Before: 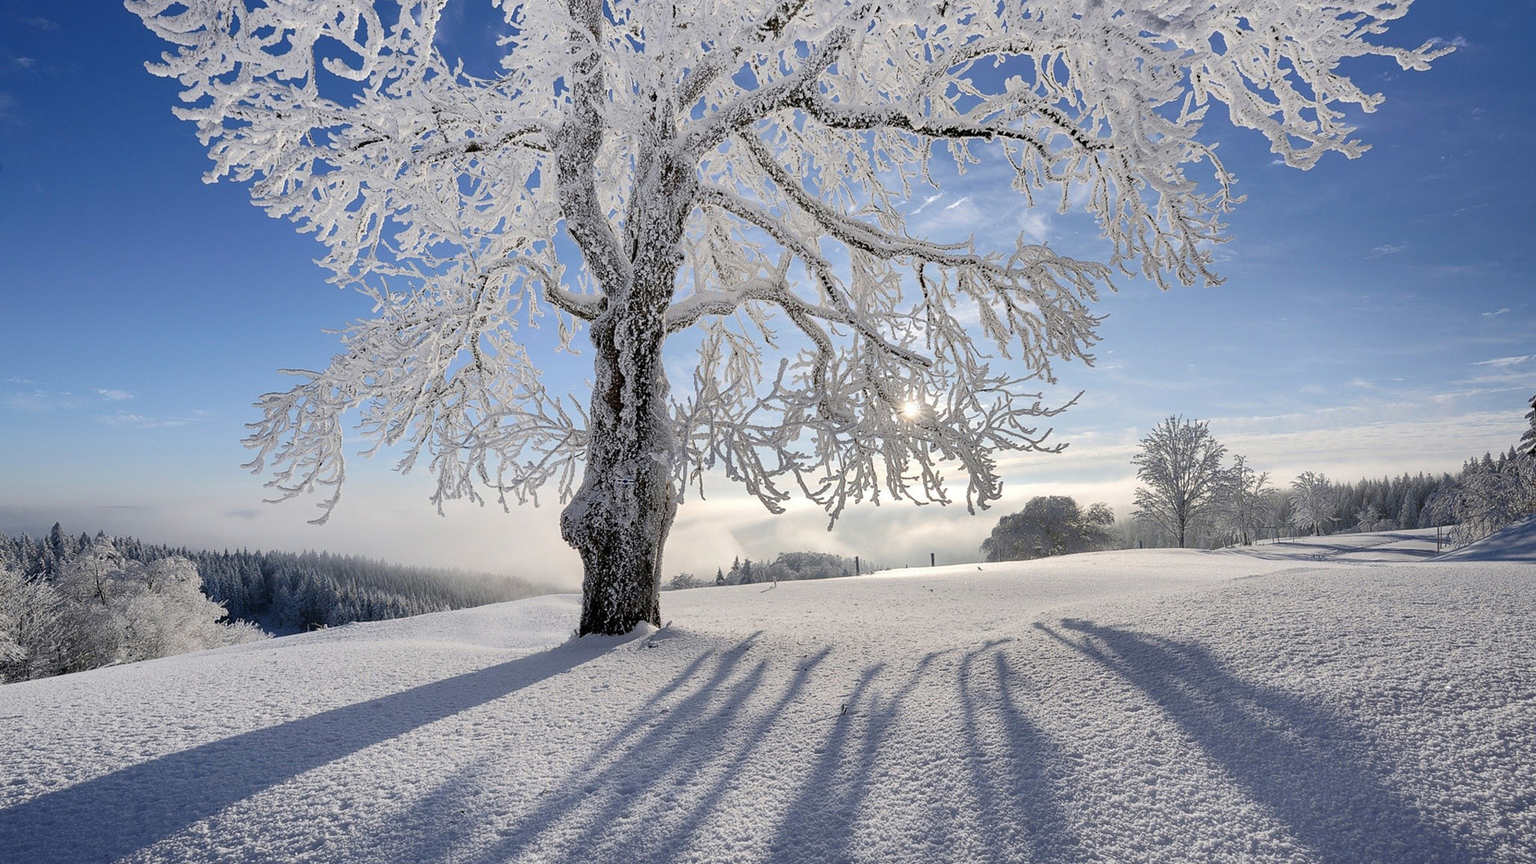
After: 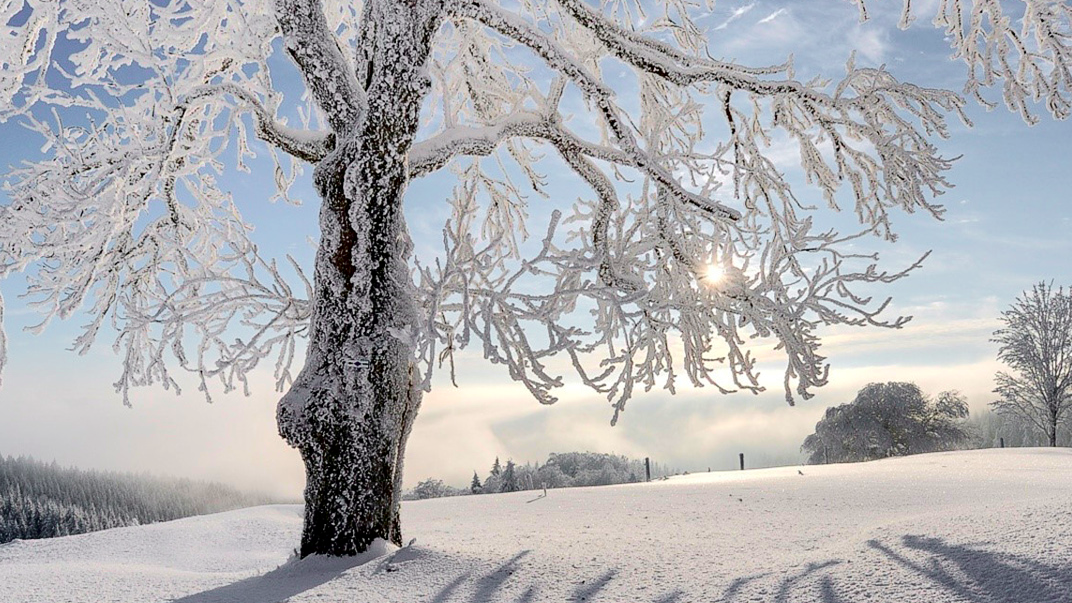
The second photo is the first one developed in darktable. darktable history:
crop and rotate: left 22.13%, top 22.054%, right 22.026%, bottom 22.102%
color zones: curves: ch0 [(0, 0.5) (0.143, 0.5) (0.286, 0.5) (0.429, 0.5) (0.571, 0.5) (0.714, 0.476) (0.857, 0.5) (1, 0.5)]; ch2 [(0, 0.5) (0.143, 0.5) (0.286, 0.5) (0.429, 0.5) (0.571, 0.5) (0.714, 0.487) (0.857, 0.5) (1, 0.5)]
tone curve: curves: ch0 [(0.003, 0) (0.066, 0.023) (0.149, 0.094) (0.264, 0.238) (0.395, 0.421) (0.517, 0.56) (0.688, 0.743) (0.813, 0.846) (1, 1)]; ch1 [(0, 0) (0.164, 0.115) (0.337, 0.332) (0.39, 0.398) (0.464, 0.461) (0.501, 0.5) (0.521, 0.535) (0.571, 0.588) (0.652, 0.681) (0.733, 0.749) (0.811, 0.796) (1, 1)]; ch2 [(0, 0) (0.337, 0.382) (0.464, 0.476) (0.501, 0.502) (0.527, 0.54) (0.556, 0.567) (0.6, 0.59) (0.687, 0.675) (1, 1)], color space Lab, independent channels, preserve colors none
exposure: black level correction 0.001, exposure 0.014 EV, compensate highlight preservation false
